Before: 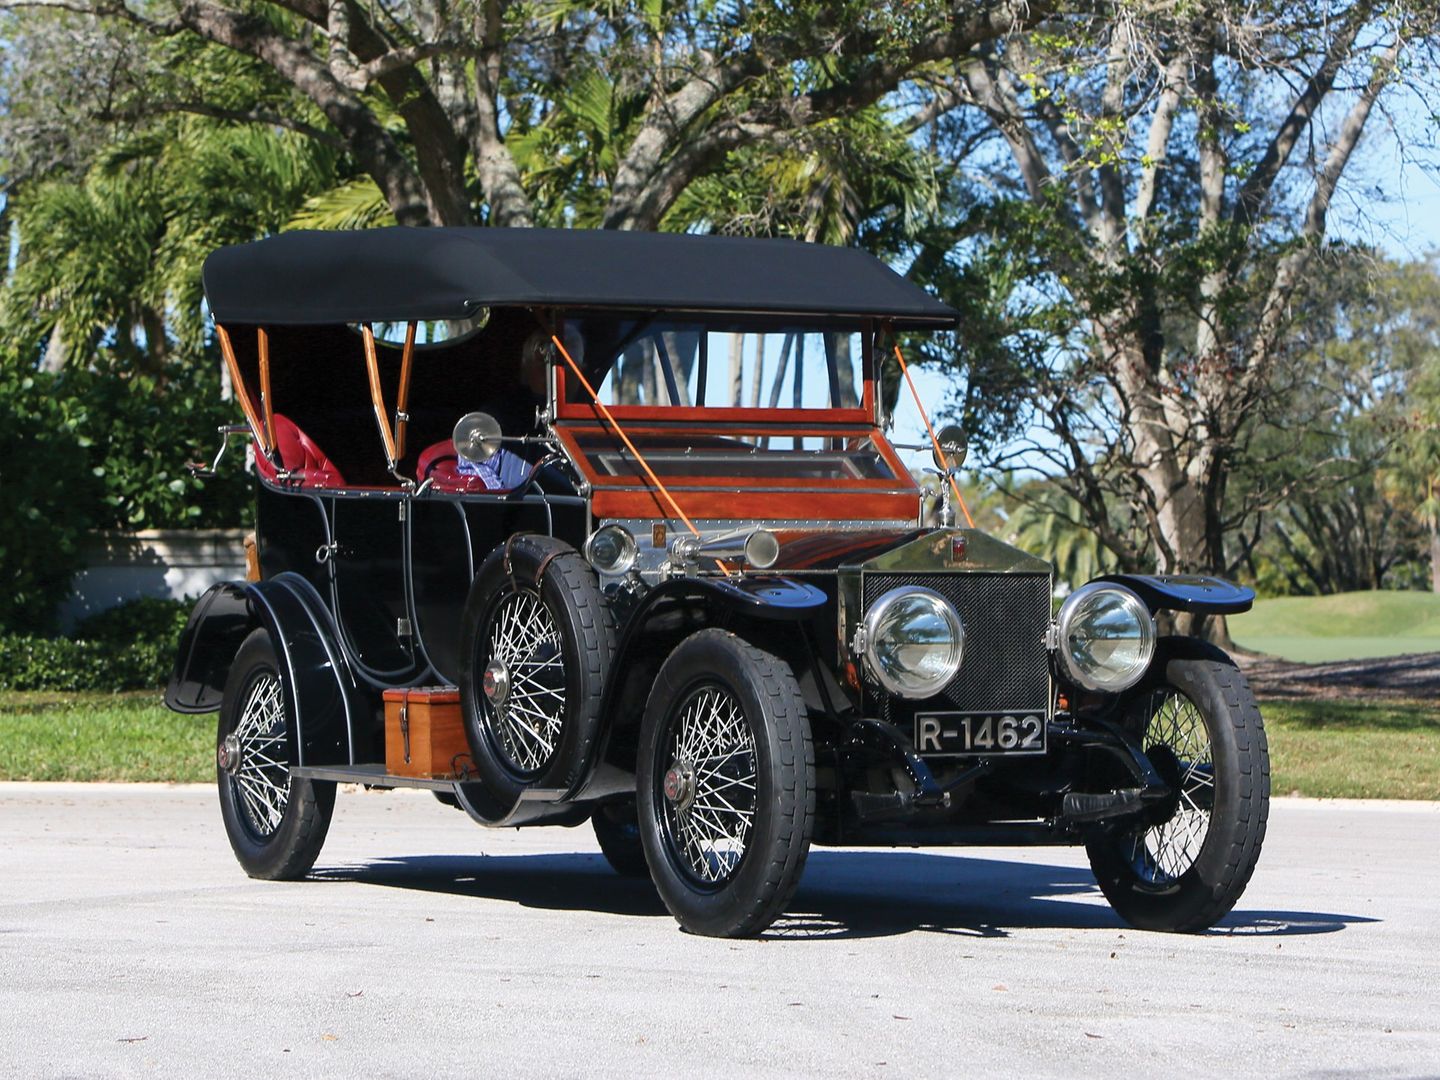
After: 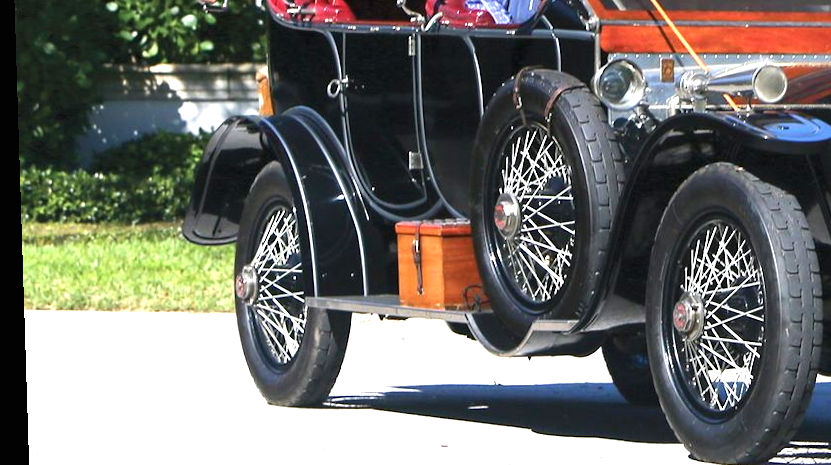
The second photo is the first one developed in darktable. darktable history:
rotate and perspective: lens shift (vertical) 0.048, lens shift (horizontal) -0.024, automatic cropping off
crop: top 44.483%, right 43.593%, bottom 12.892%
exposure: black level correction 0, exposure 1.2 EV, compensate highlight preservation false
tone equalizer: on, module defaults
